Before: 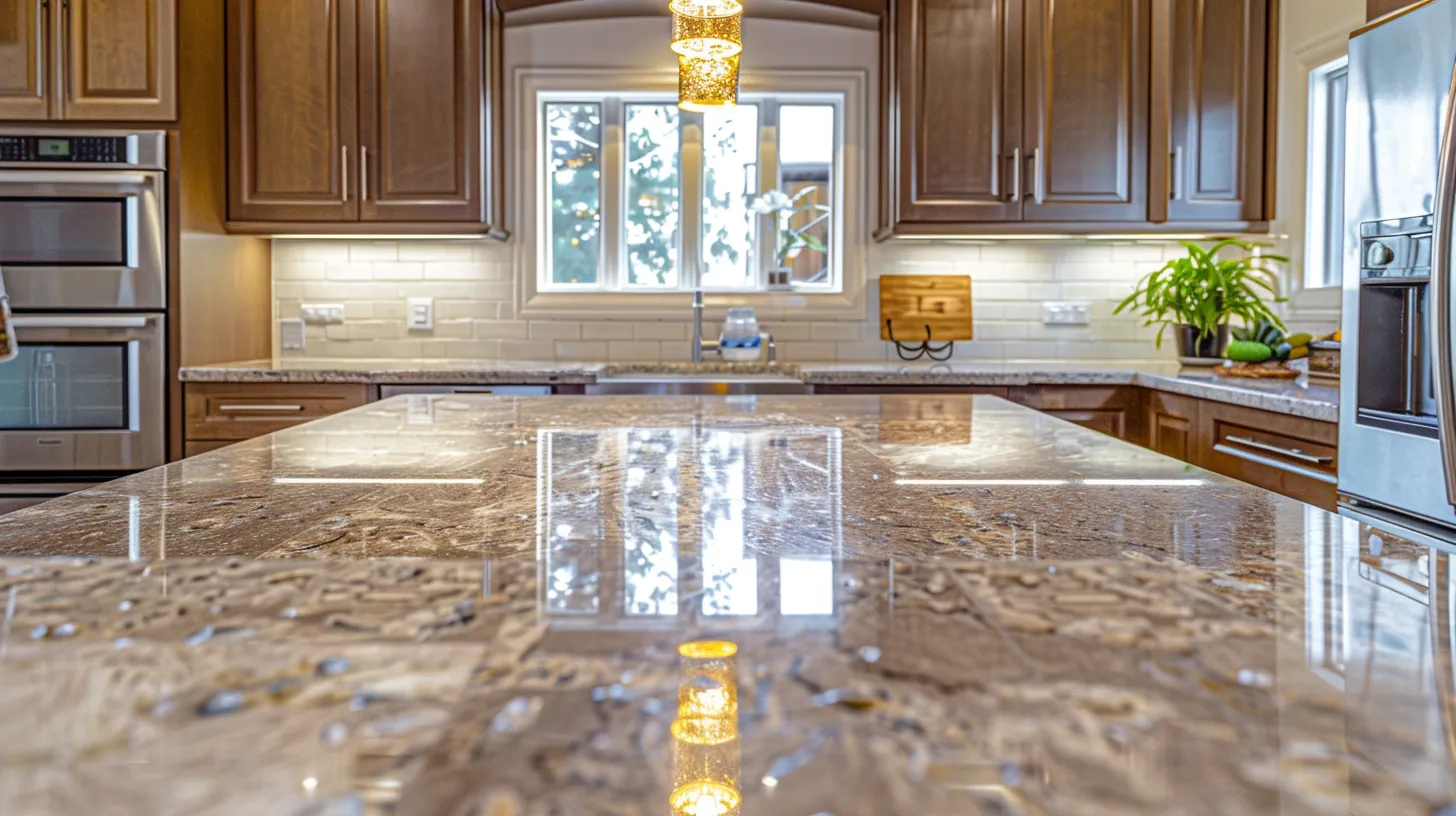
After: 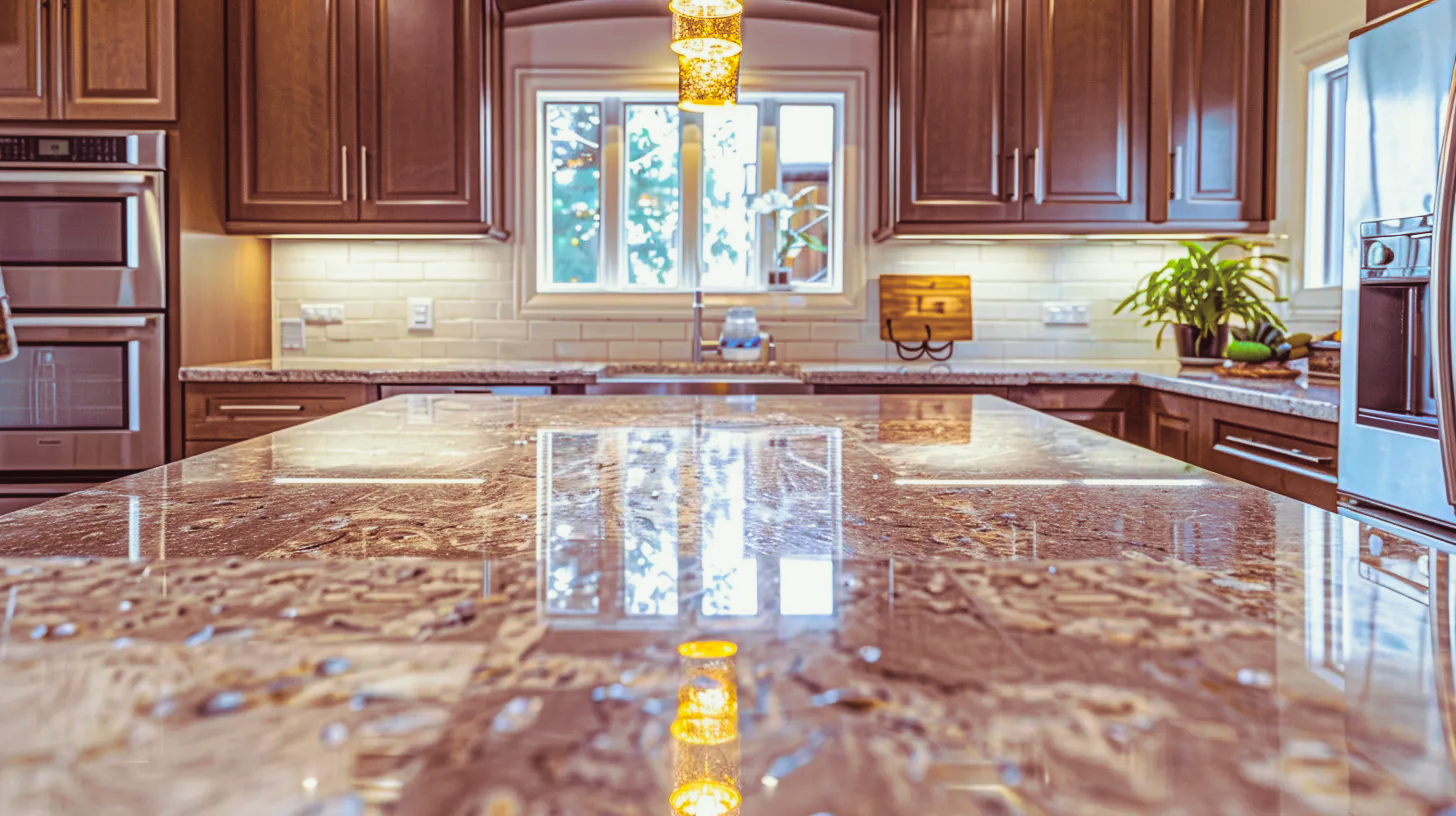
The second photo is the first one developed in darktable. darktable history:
color balance rgb: perceptual saturation grading › global saturation 20%, global vibrance 20%
tone curve: curves: ch0 [(0, 0.045) (0.155, 0.169) (0.46, 0.466) (0.751, 0.788) (1, 0.961)]; ch1 [(0, 0) (0.43, 0.408) (0.472, 0.469) (0.505, 0.503) (0.553, 0.555) (0.592, 0.581) (1, 1)]; ch2 [(0, 0) (0.505, 0.495) (0.579, 0.569) (1, 1)], color space Lab, independent channels, preserve colors none
split-toning: on, module defaults
